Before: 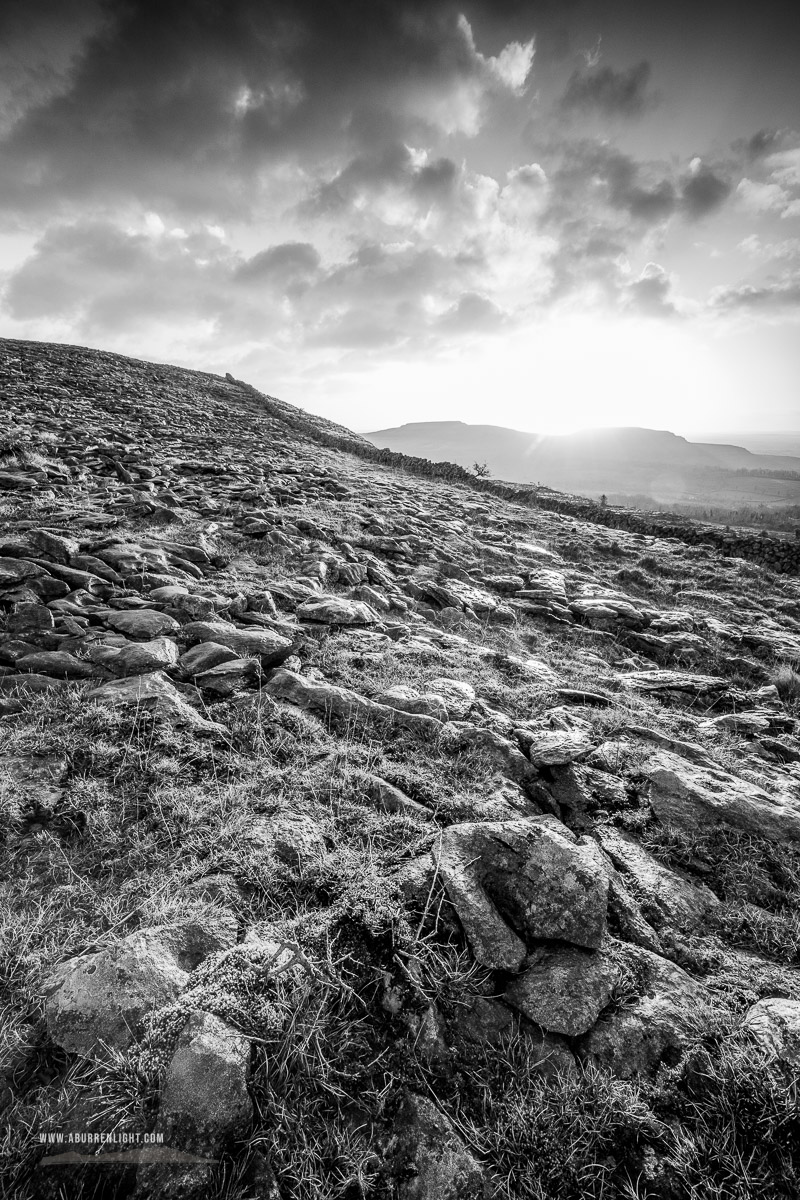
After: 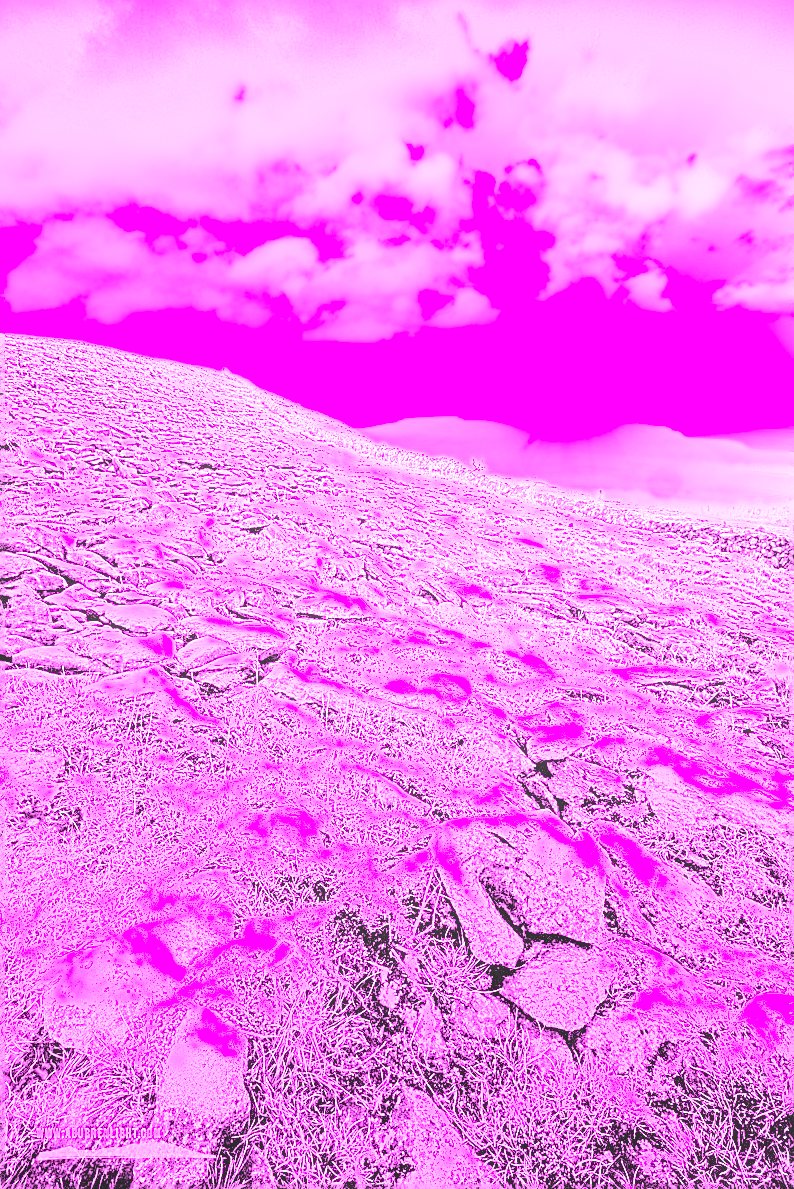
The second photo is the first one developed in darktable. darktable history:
crop: left 0.434%, top 0.485%, right 0.244%, bottom 0.386%
white balance: red 8, blue 8
local contrast: on, module defaults
sharpen: on, module defaults
contrast brightness saturation: contrast 0.11, saturation -0.17
exposure: exposure 0.722 EV, compensate highlight preservation false
color zones: curves: ch0 [(0, 0.5) (0.143, 0.5) (0.286, 0.5) (0.429, 0.5) (0.571, 0.5) (0.714, 0.476) (0.857, 0.5) (1, 0.5)]; ch2 [(0, 0.5) (0.143, 0.5) (0.286, 0.5) (0.429, 0.5) (0.571, 0.5) (0.714, 0.487) (0.857, 0.5) (1, 0.5)]
tone curve: curves: ch0 [(0, 0) (0.26, 0.424) (0.417, 0.585) (1, 1)]
